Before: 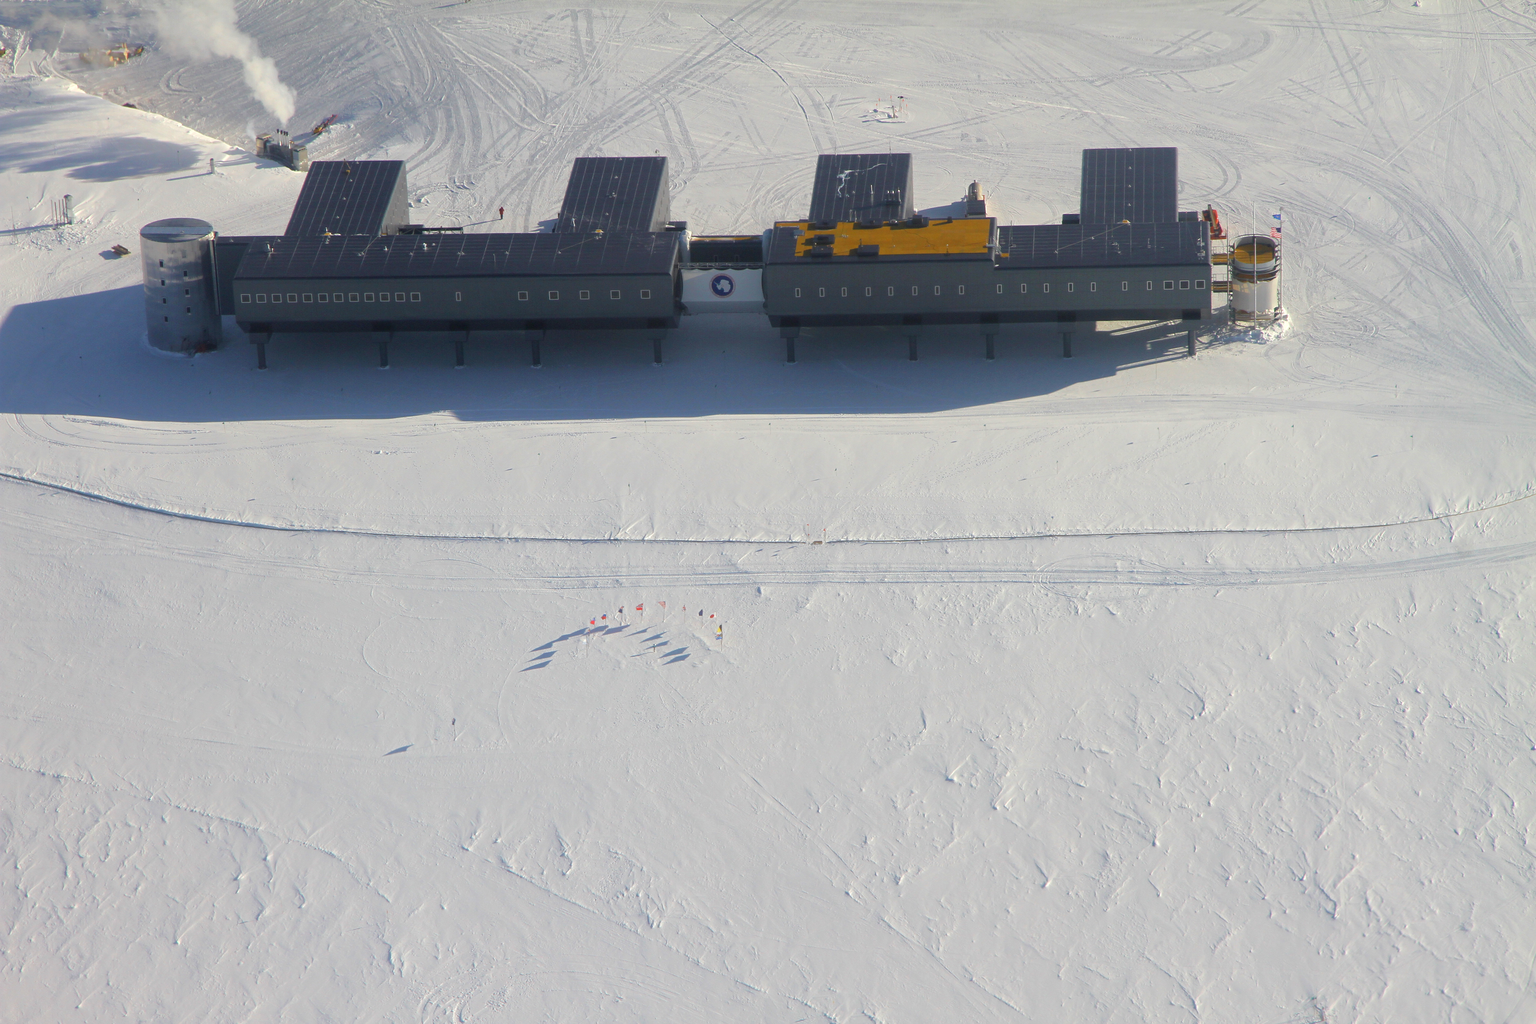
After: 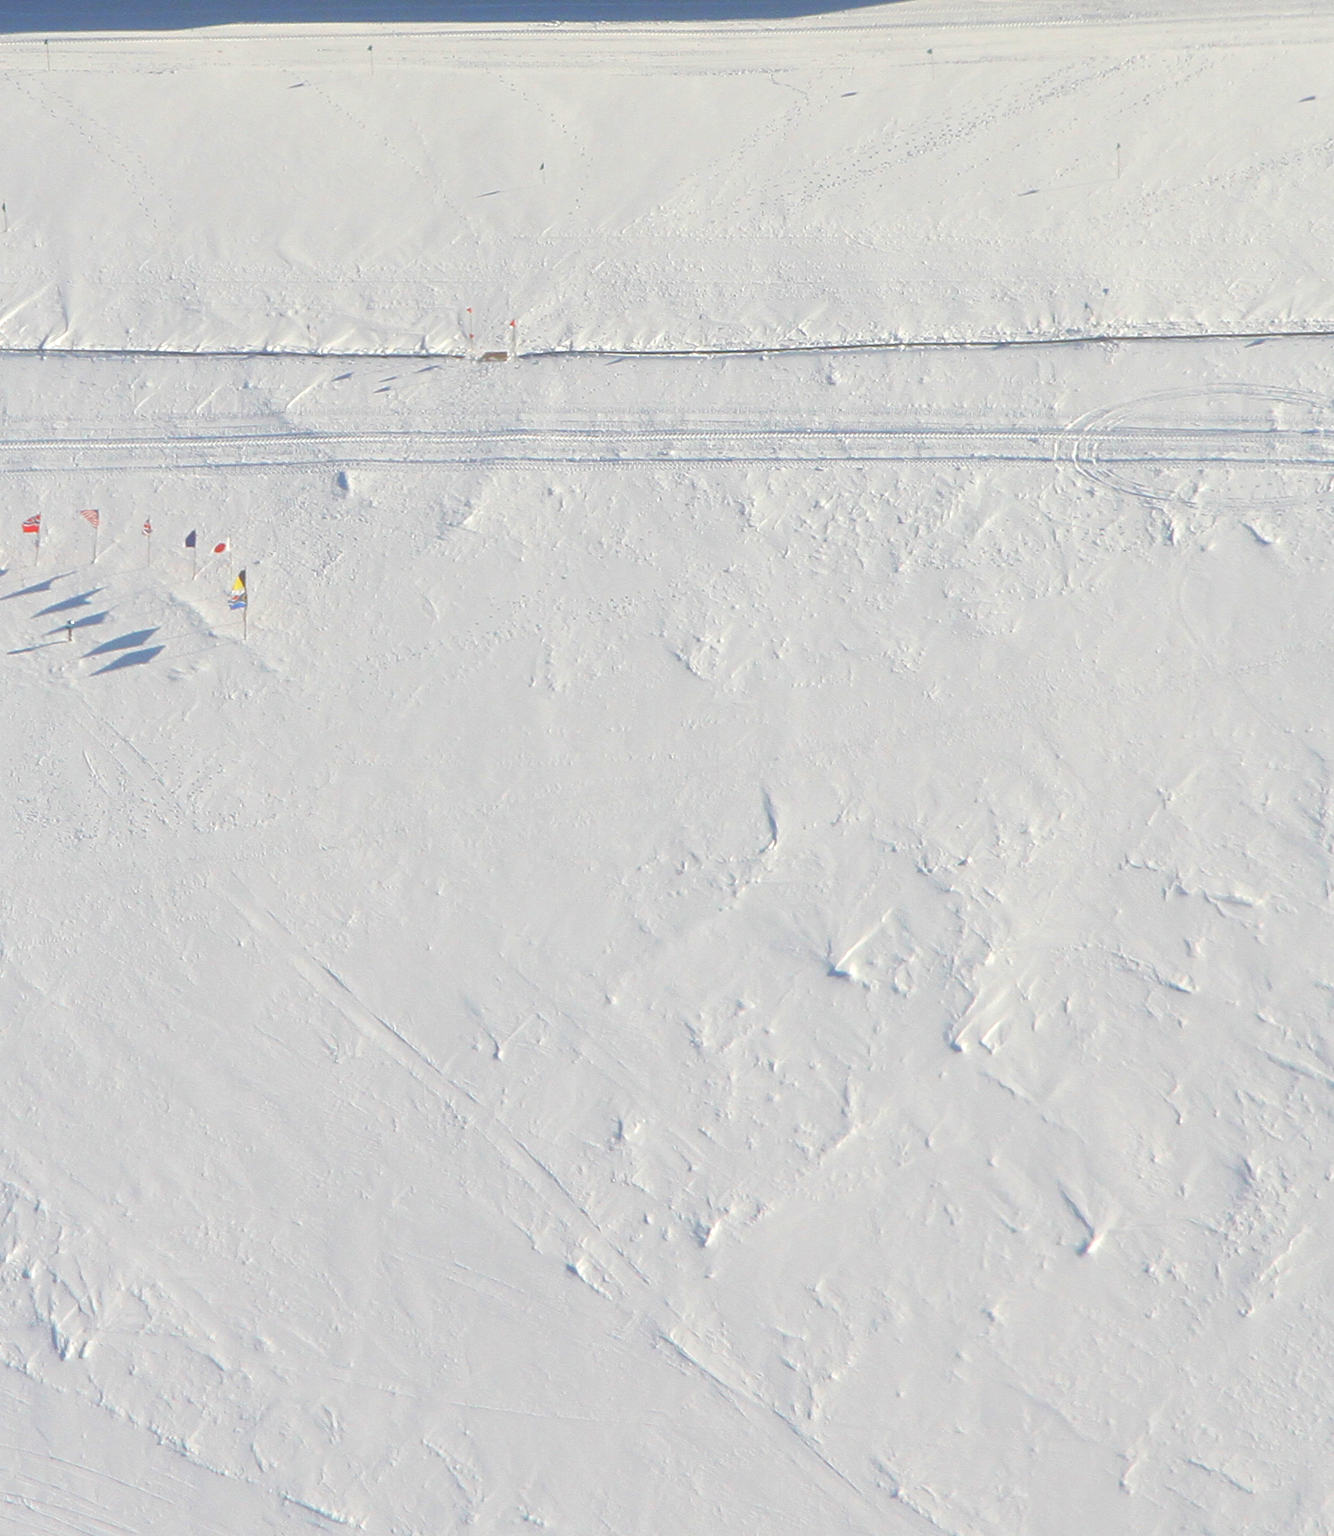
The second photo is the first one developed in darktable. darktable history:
exposure: exposure 0.2 EV, compensate highlight preservation false
crop: left 40.859%, top 39.636%, right 25.738%, bottom 2.712%
